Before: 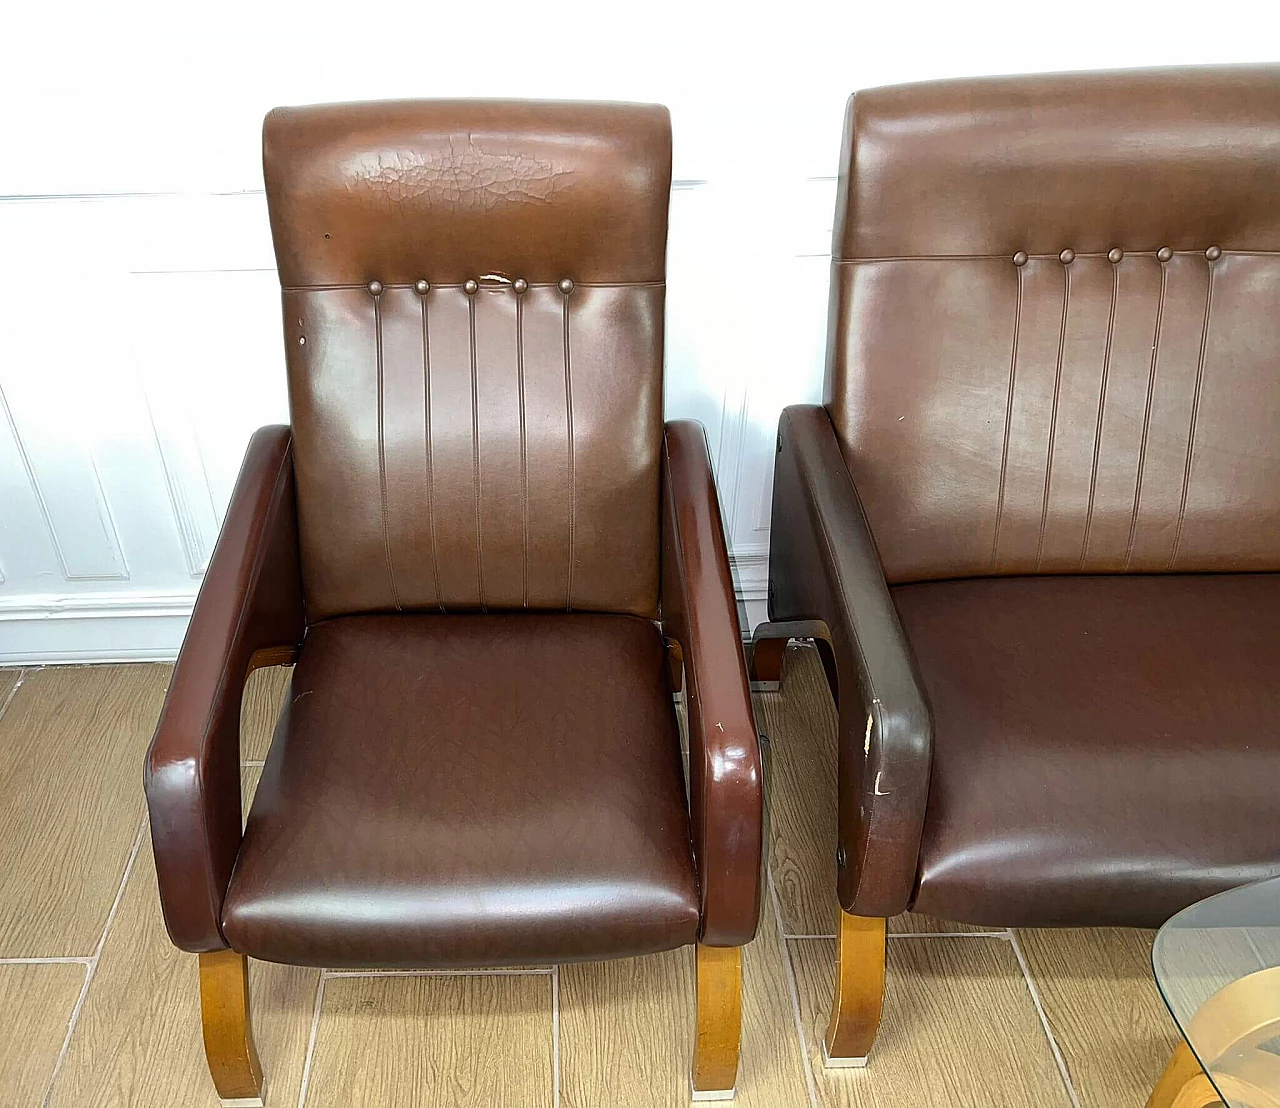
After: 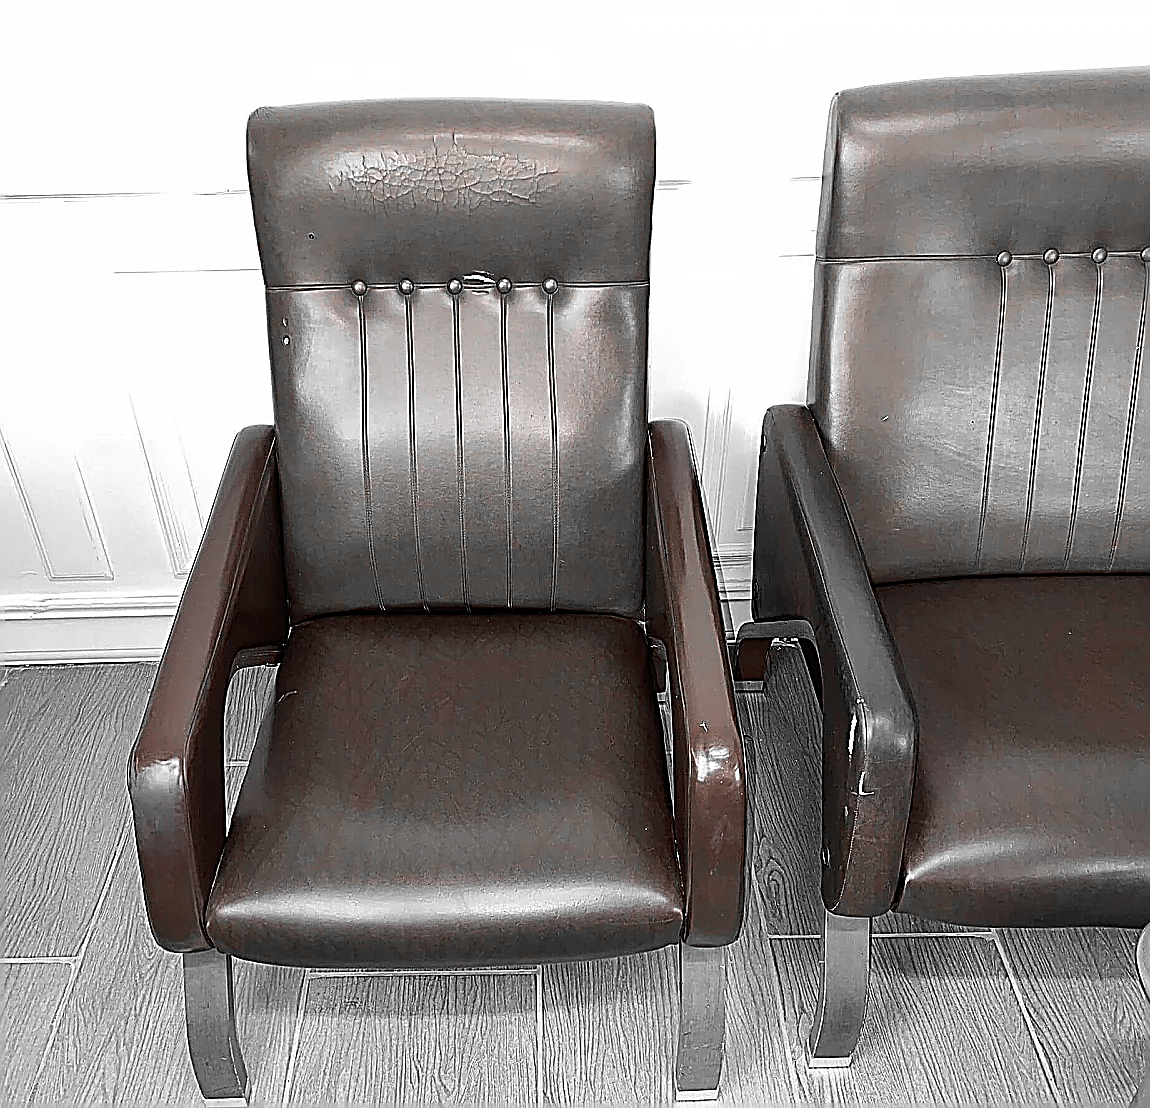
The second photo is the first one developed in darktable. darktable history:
crop and rotate: left 1.321%, right 8.815%
color zones: curves: ch1 [(0, 0.006) (0.094, 0.285) (0.171, 0.001) (0.429, 0.001) (0.571, 0.003) (0.714, 0.004) (0.857, 0.004) (1, 0.006)]
sharpen: amount 1.994
